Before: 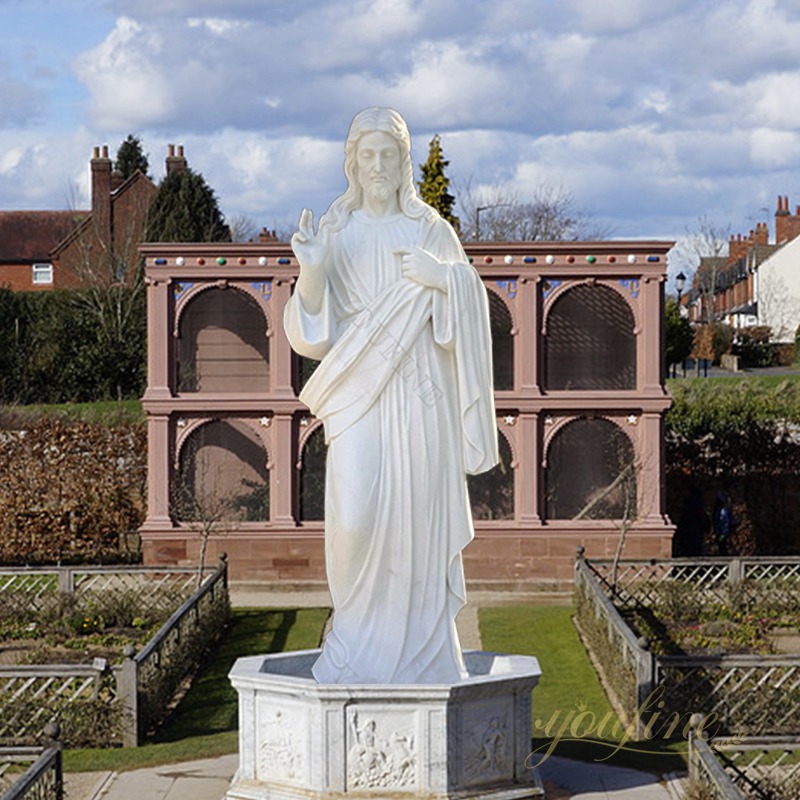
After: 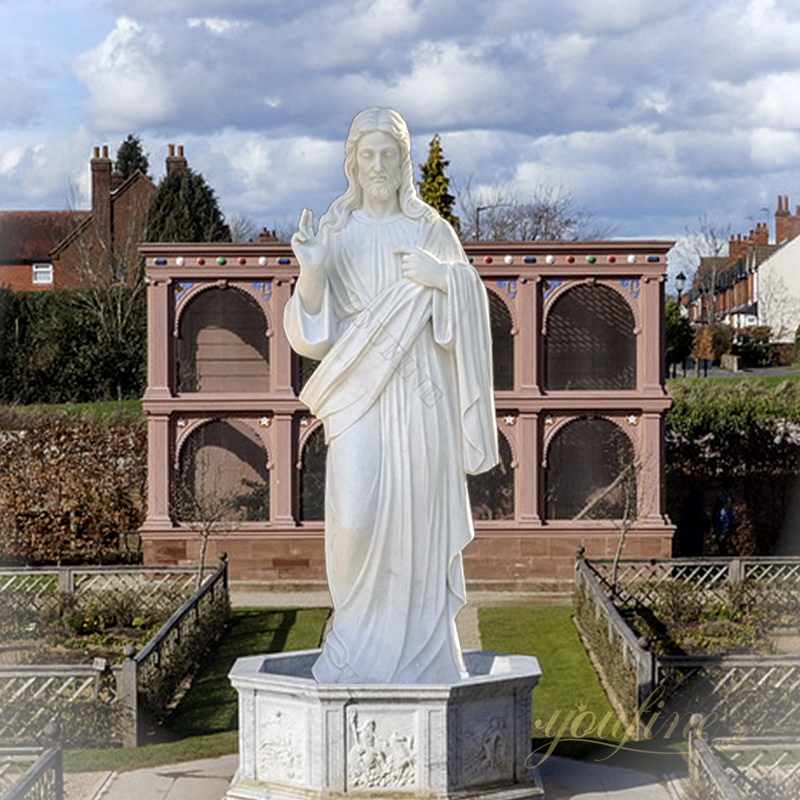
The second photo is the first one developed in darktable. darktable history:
local contrast: on, module defaults
vignetting: fall-off start 100%, brightness 0.3, saturation 0
